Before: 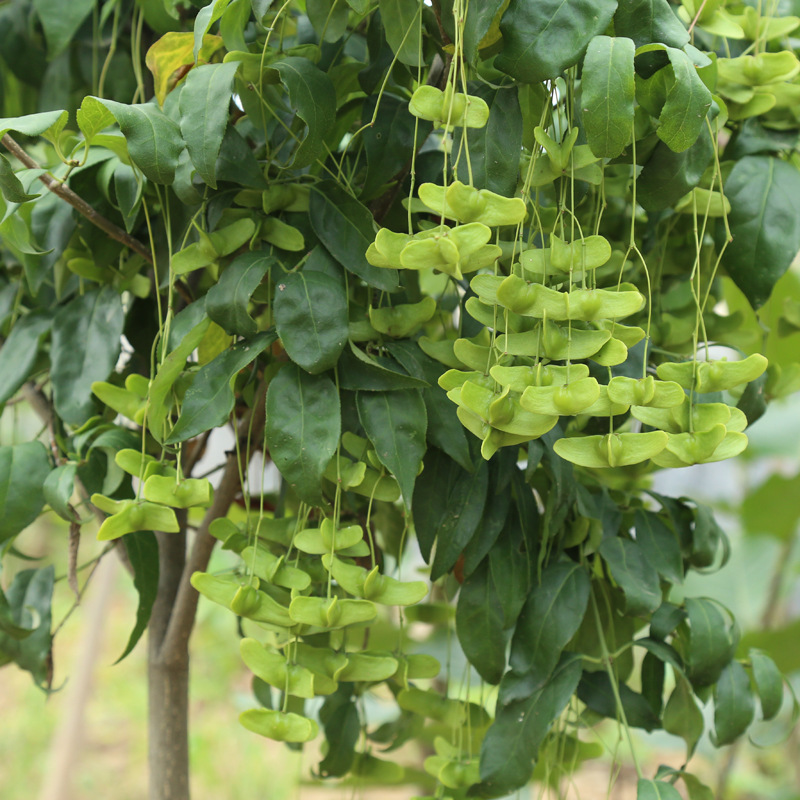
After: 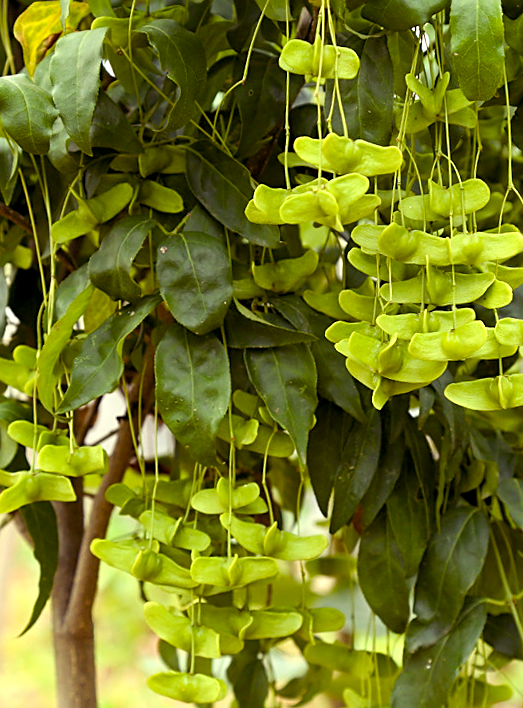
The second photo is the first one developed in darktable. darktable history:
sharpen: on, module defaults
crop and rotate: left 13.409%, right 19.924%
color balance rgb: shadows lift › luminance -21.66%, shadows lift › chroma 8.98%, shadows lift › hue 283.37°, power › chroma 1.55%, power › hue 25.59°, highlights gain › luminance 6.08%, highlights gain › chroma 2.55%, highlights gain › hue 90°, global offset › luminance -0.87%, perceptual saturation grading › global saturation 27.49%, perceptual saturation grading › highlights -28.39%, perceptual saturation grading › mid-tones 15.22%, perceptual saturation grading › shadows 33.98%, perceptual brilliance grading › highlights 10%, perceptual brilliance grading › mid-tones 5%
rotate and perspective: rotation -3.52°, crop left 0.036, crop right 0.964, crop top 0.081, crop bottom 0.919
